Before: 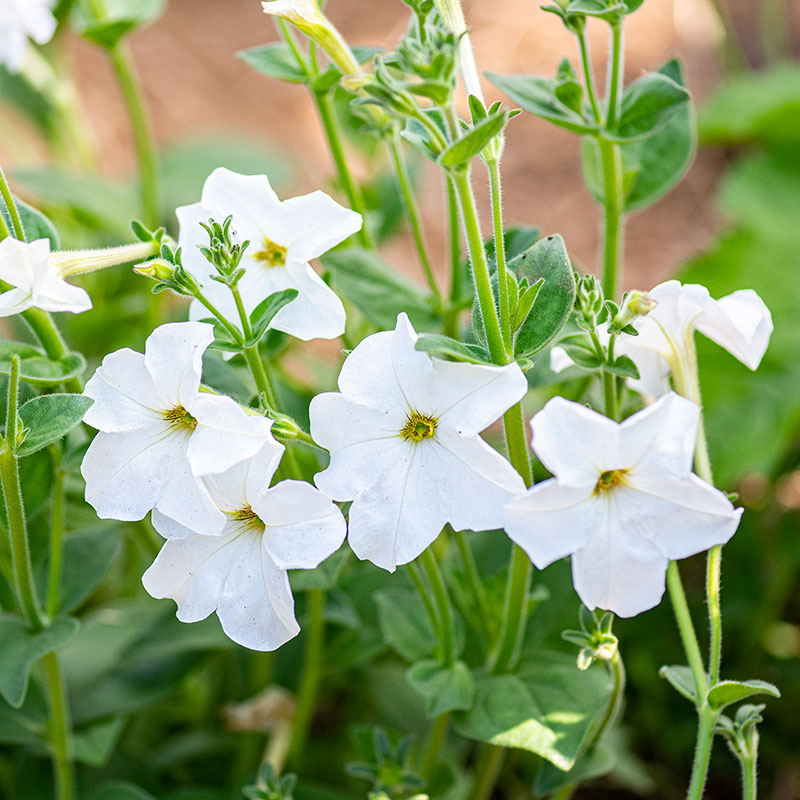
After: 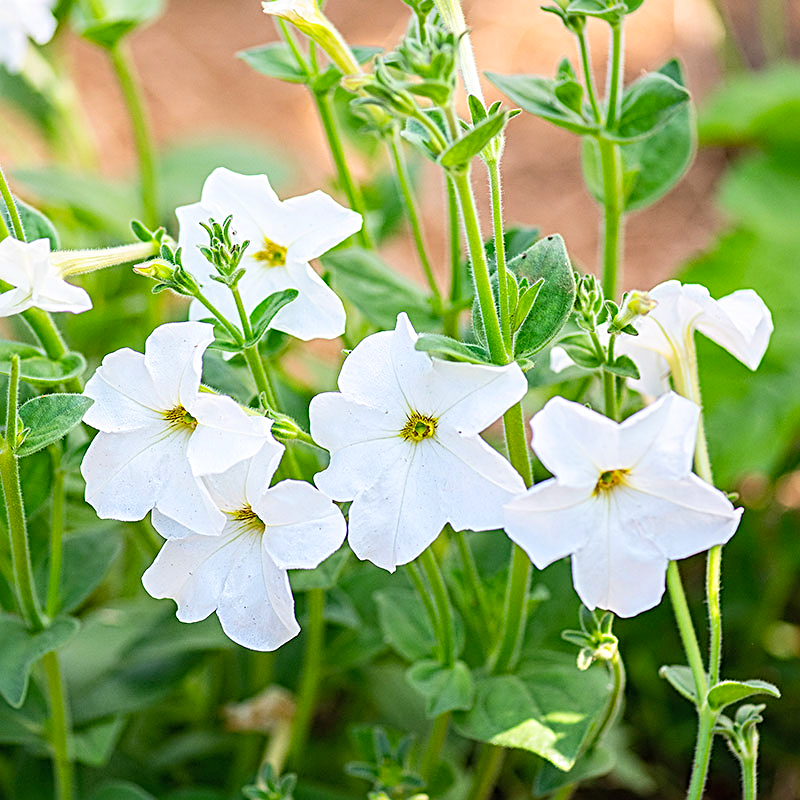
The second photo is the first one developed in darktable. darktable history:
contrast brightness saturation: contrast 0.07, brightness 0.08, saturation 0.18
white balance: emerald 1
sharpen: radius 2.531, amount 0.628
